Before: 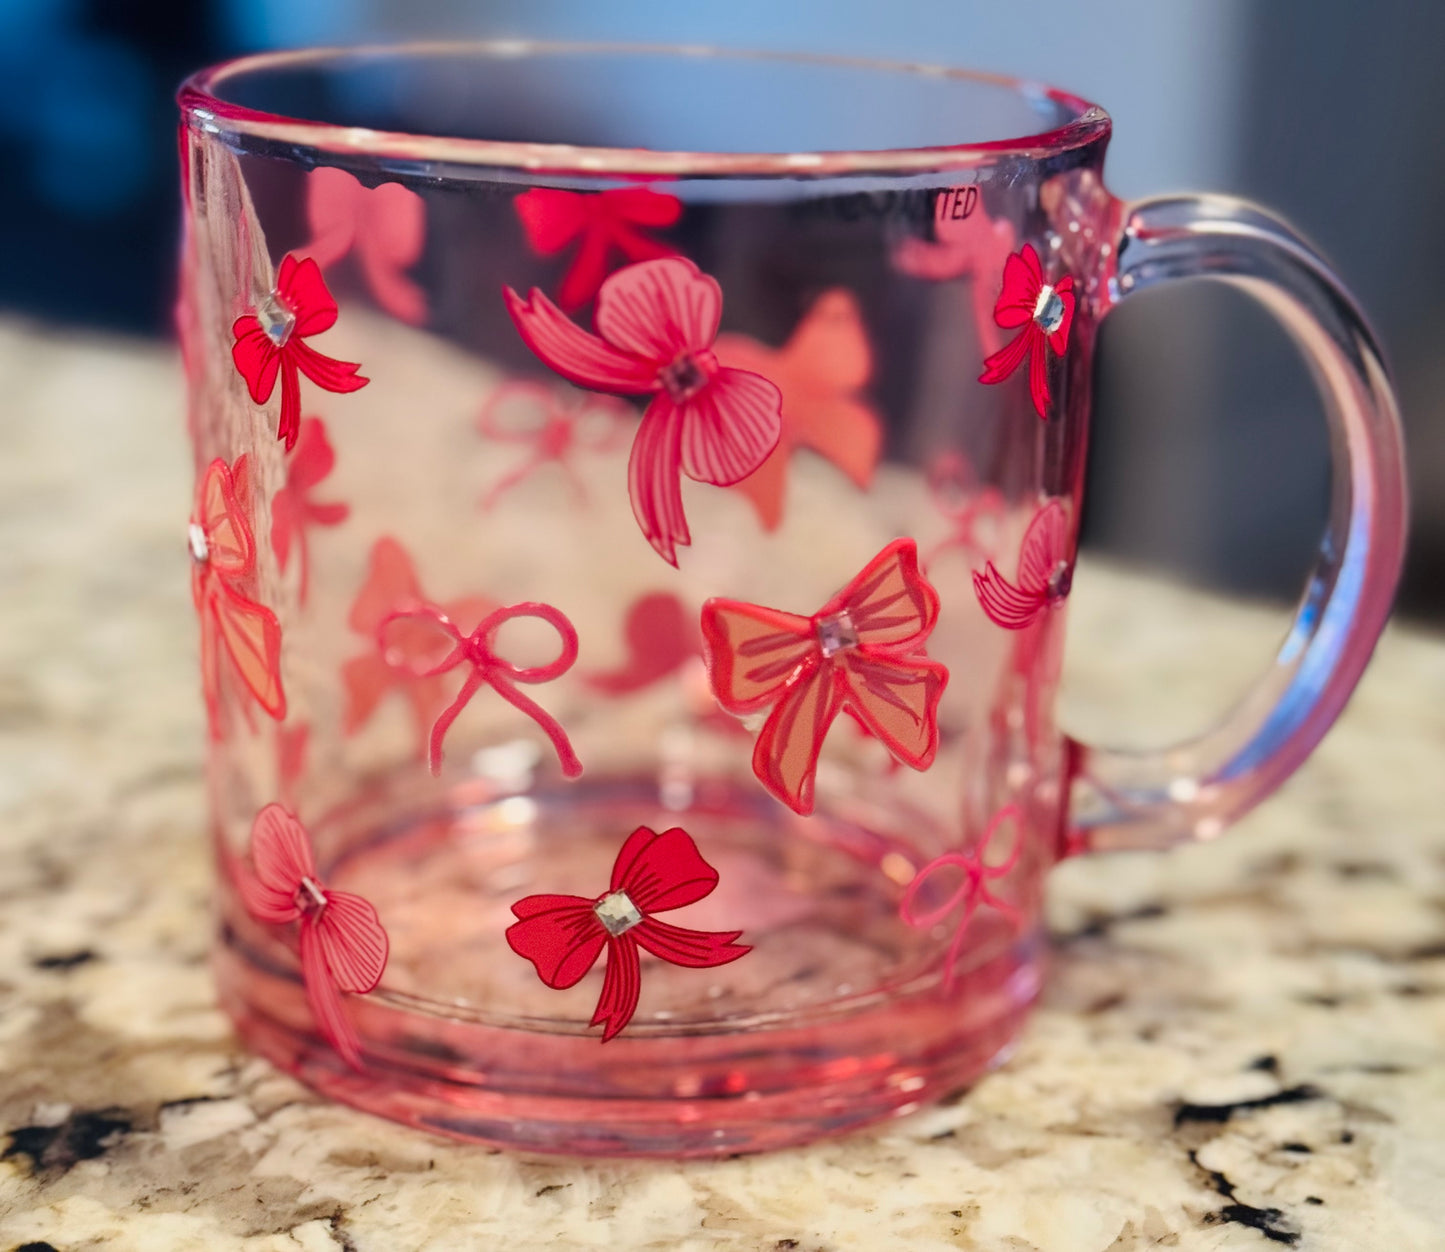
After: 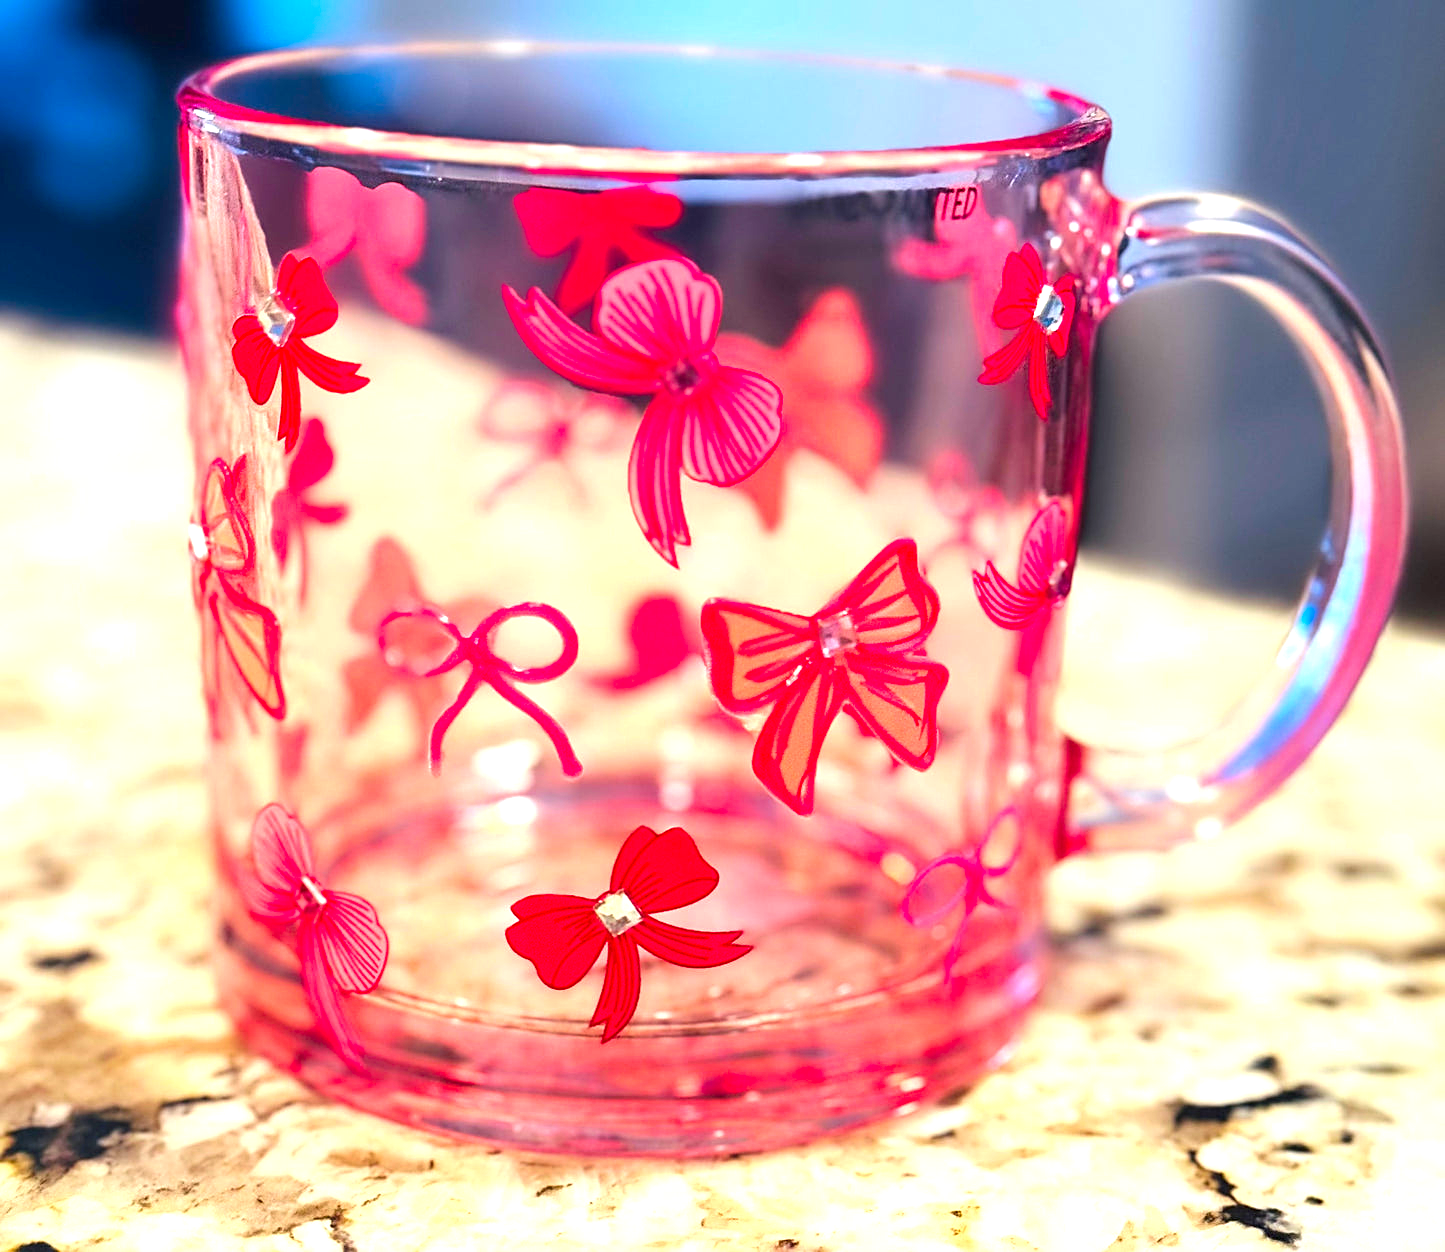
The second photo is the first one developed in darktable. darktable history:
sharpen: on, module defaults
exposure: black level correction 0, exposure 1.125 EV, compensate exposure bias true, compensate highlight preservation false
color correction: saturation 1.34
